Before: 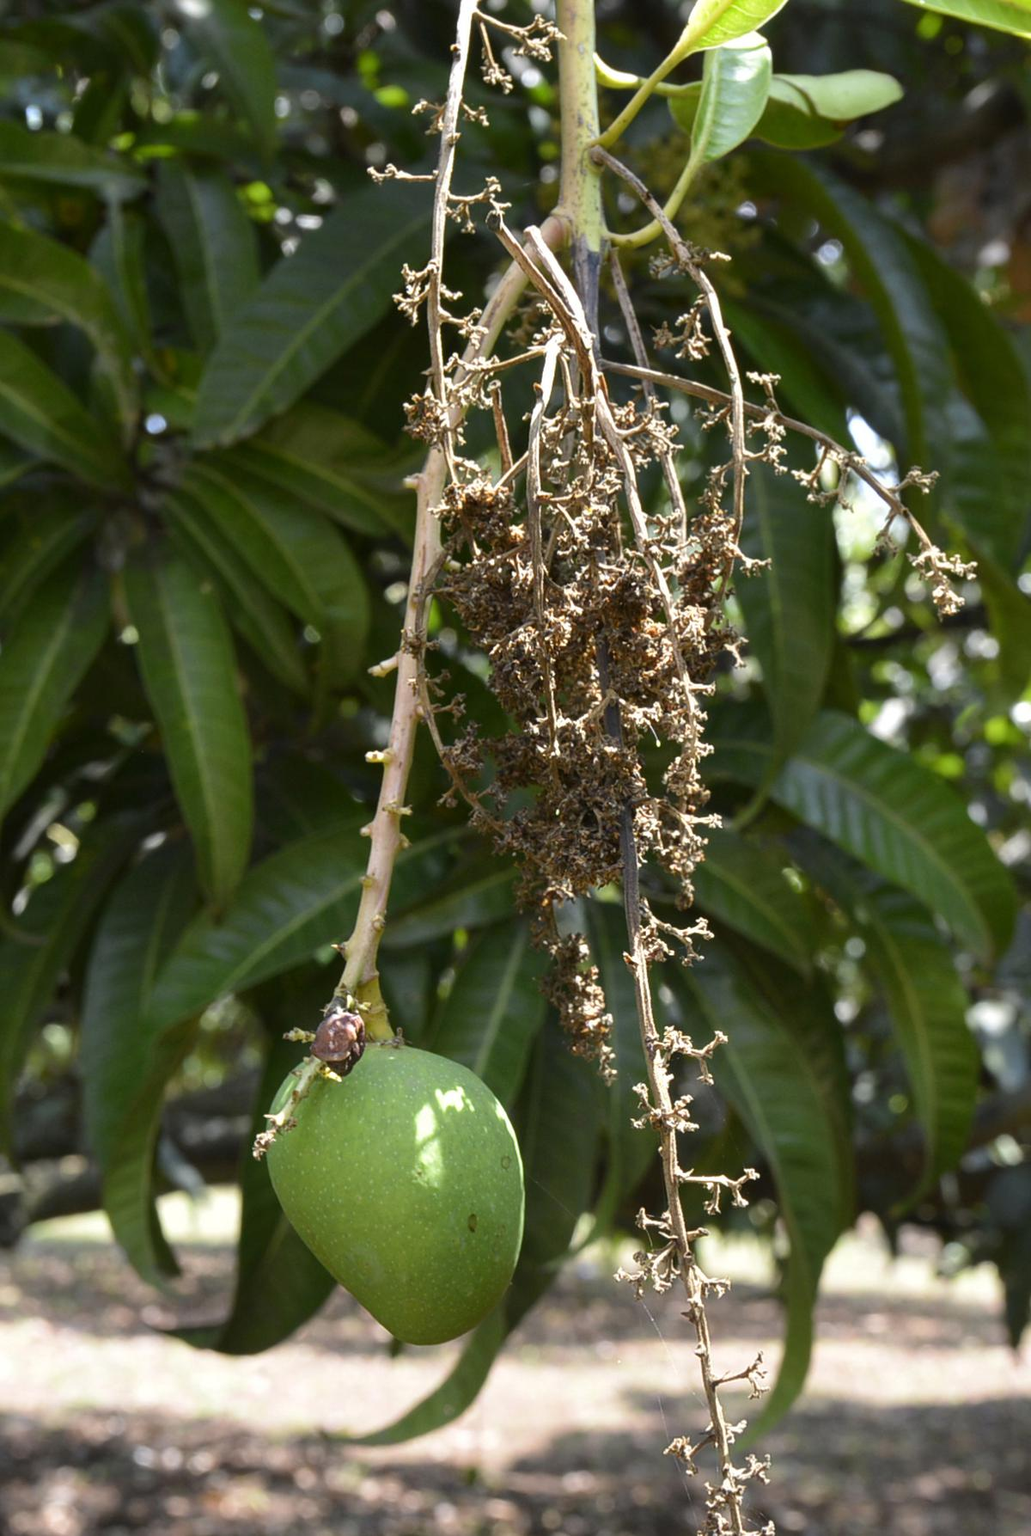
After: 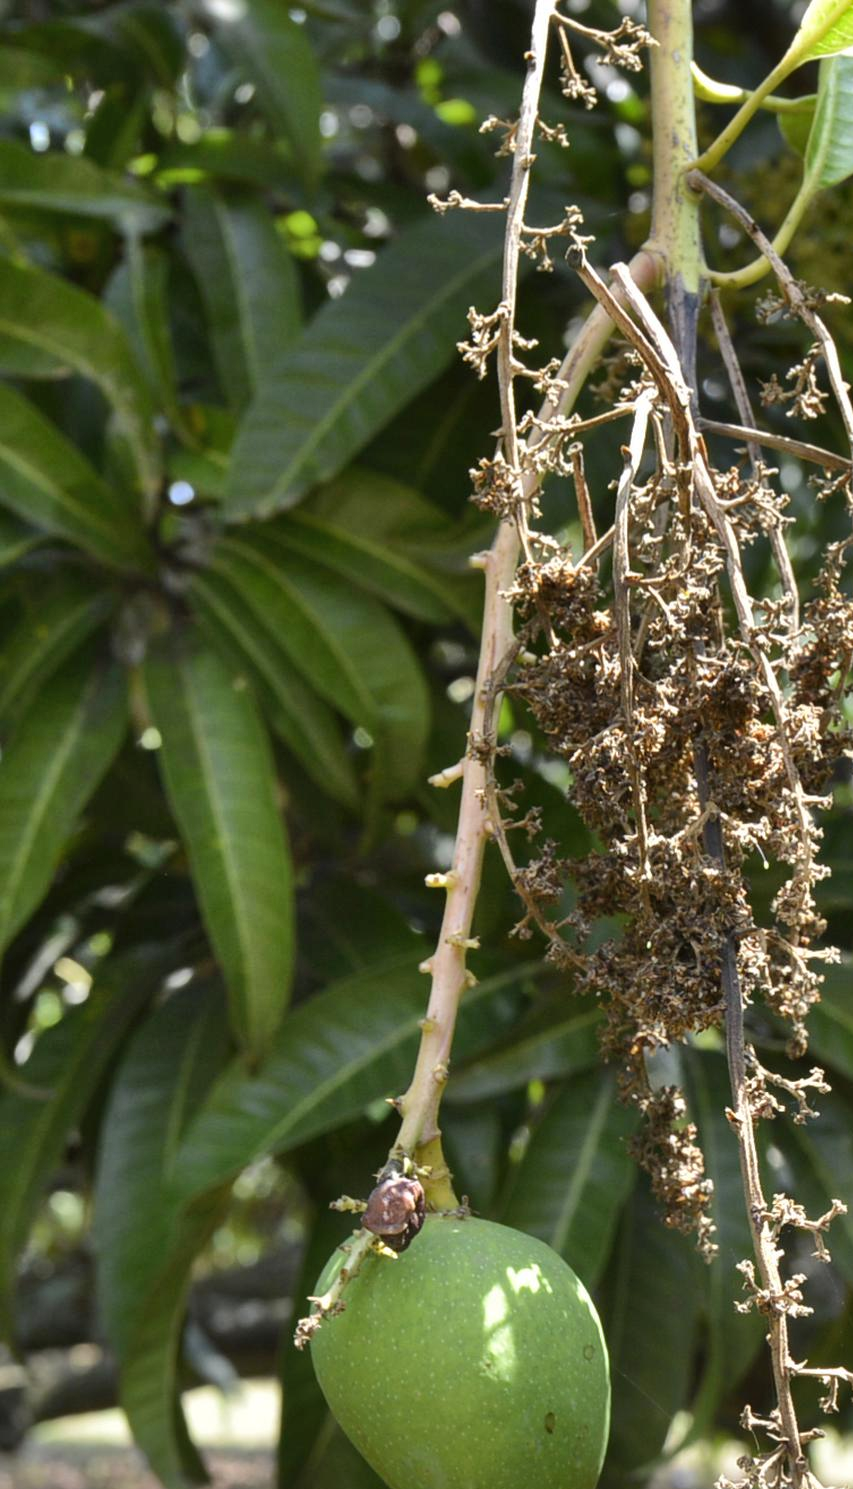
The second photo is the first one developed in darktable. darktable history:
crop: right 28.885%, bottom 16.626%
shadows and highlights: shadows 52.42, soften with gaussian
